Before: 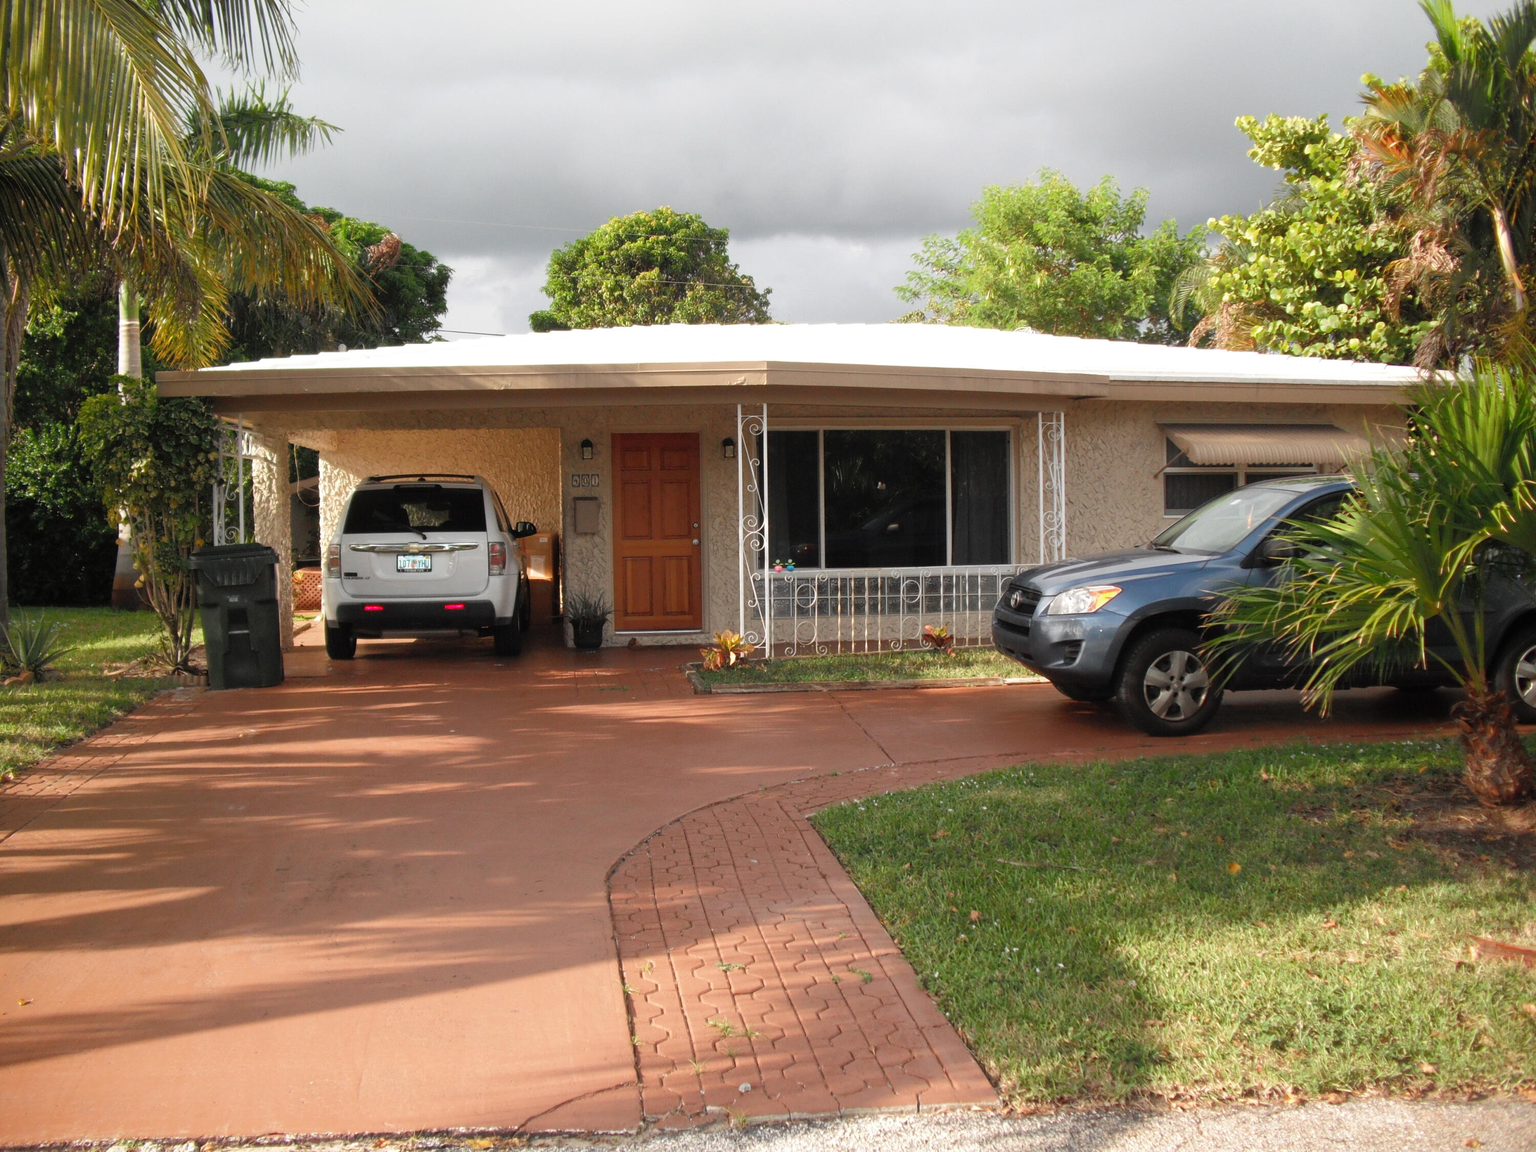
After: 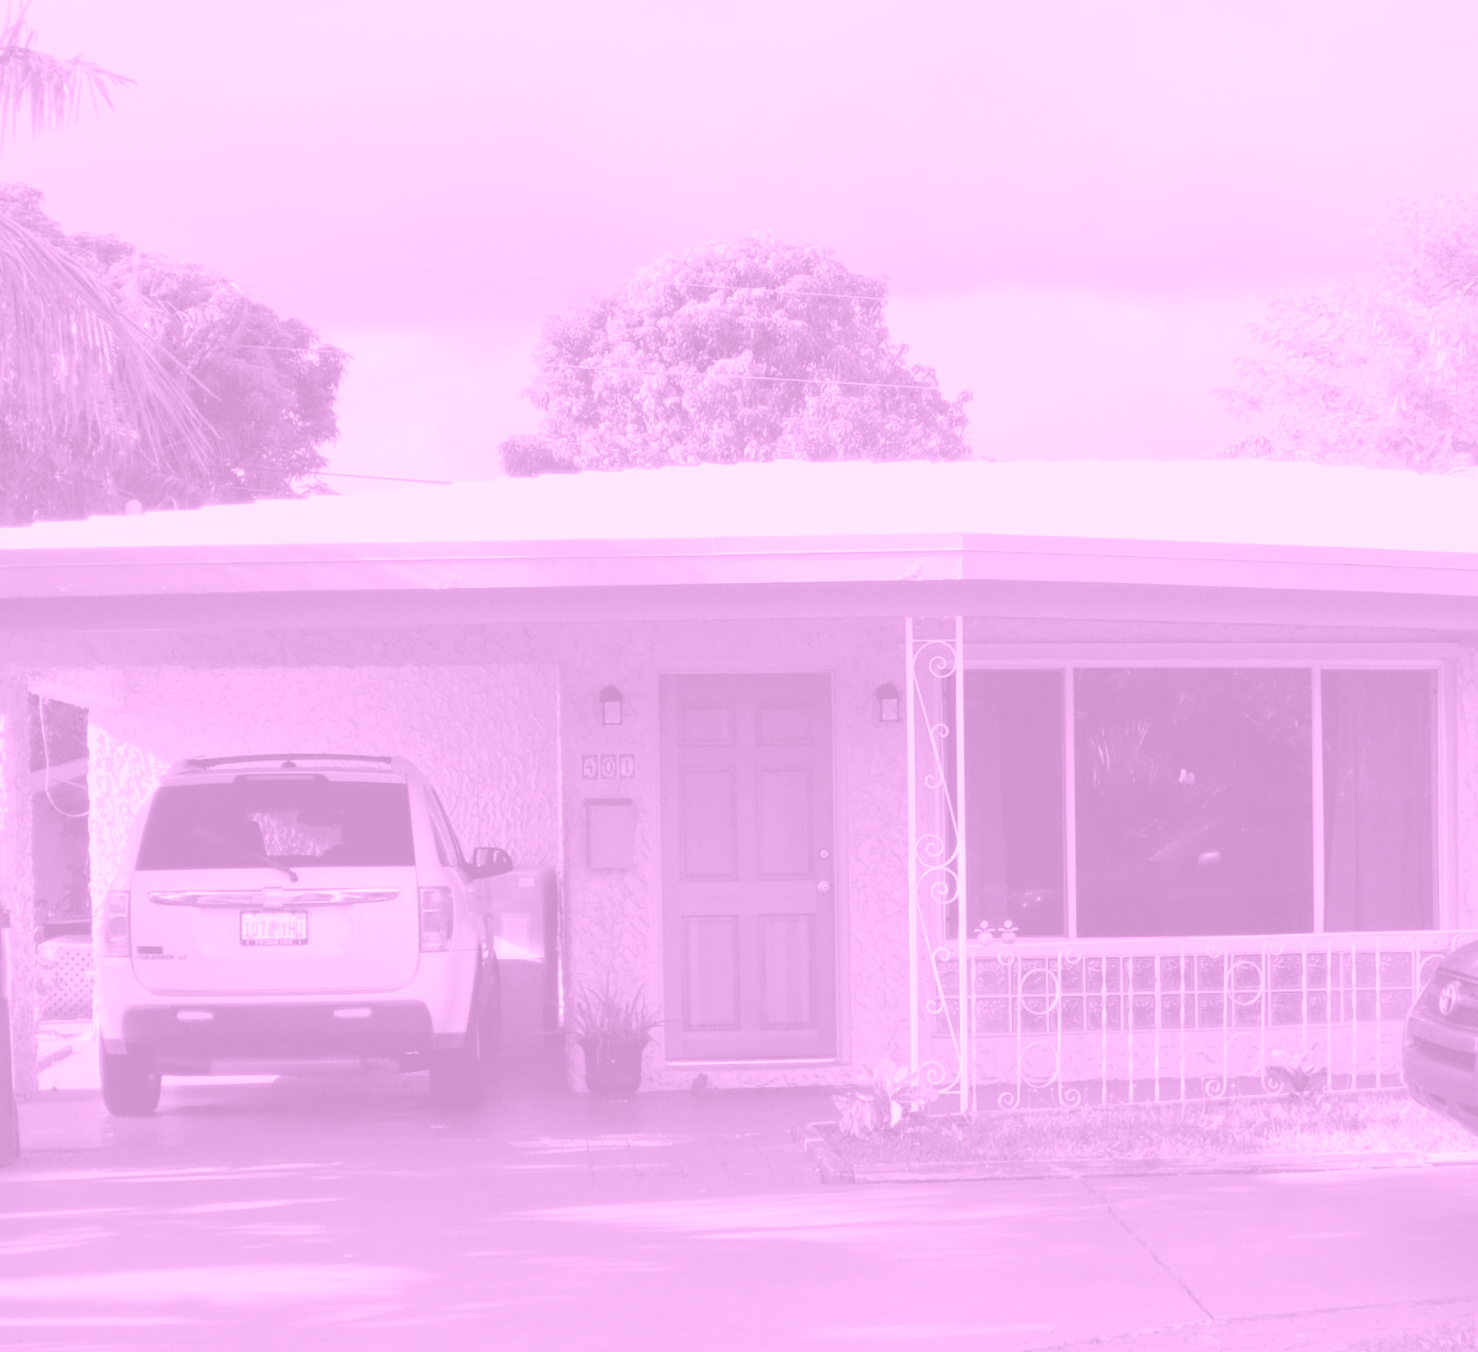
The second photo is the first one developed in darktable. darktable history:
crop: left 17.835%, top 7.675%, right 32.881%, bottom 32.213%
white balance: emerald 1
local contrast: highlights 100%, shadows 100%, detail 120%, midtone range 0.2
colorize: hue 331.2°, saturation 75%, source mix 30.28%, lightness 70.52%, version 1
